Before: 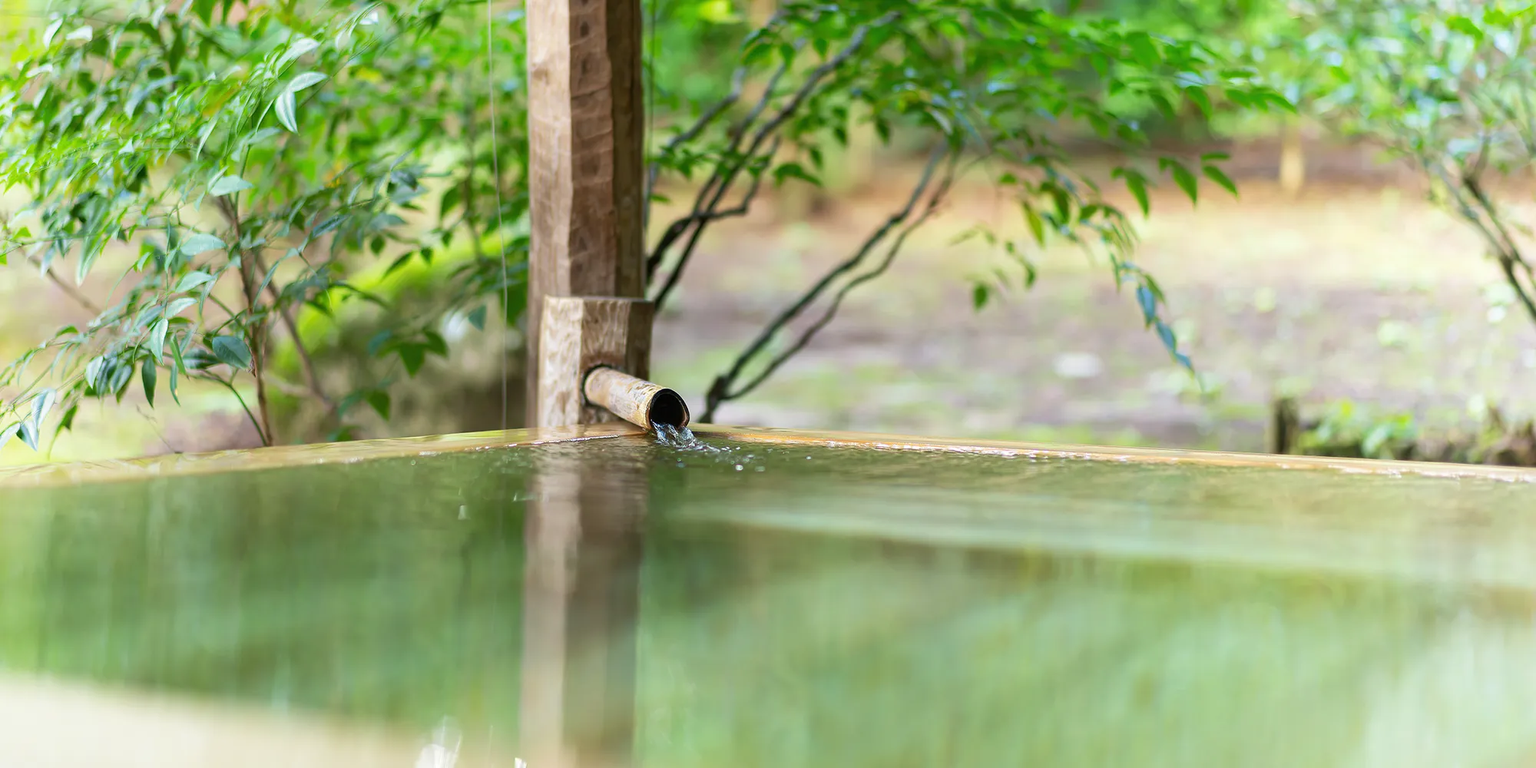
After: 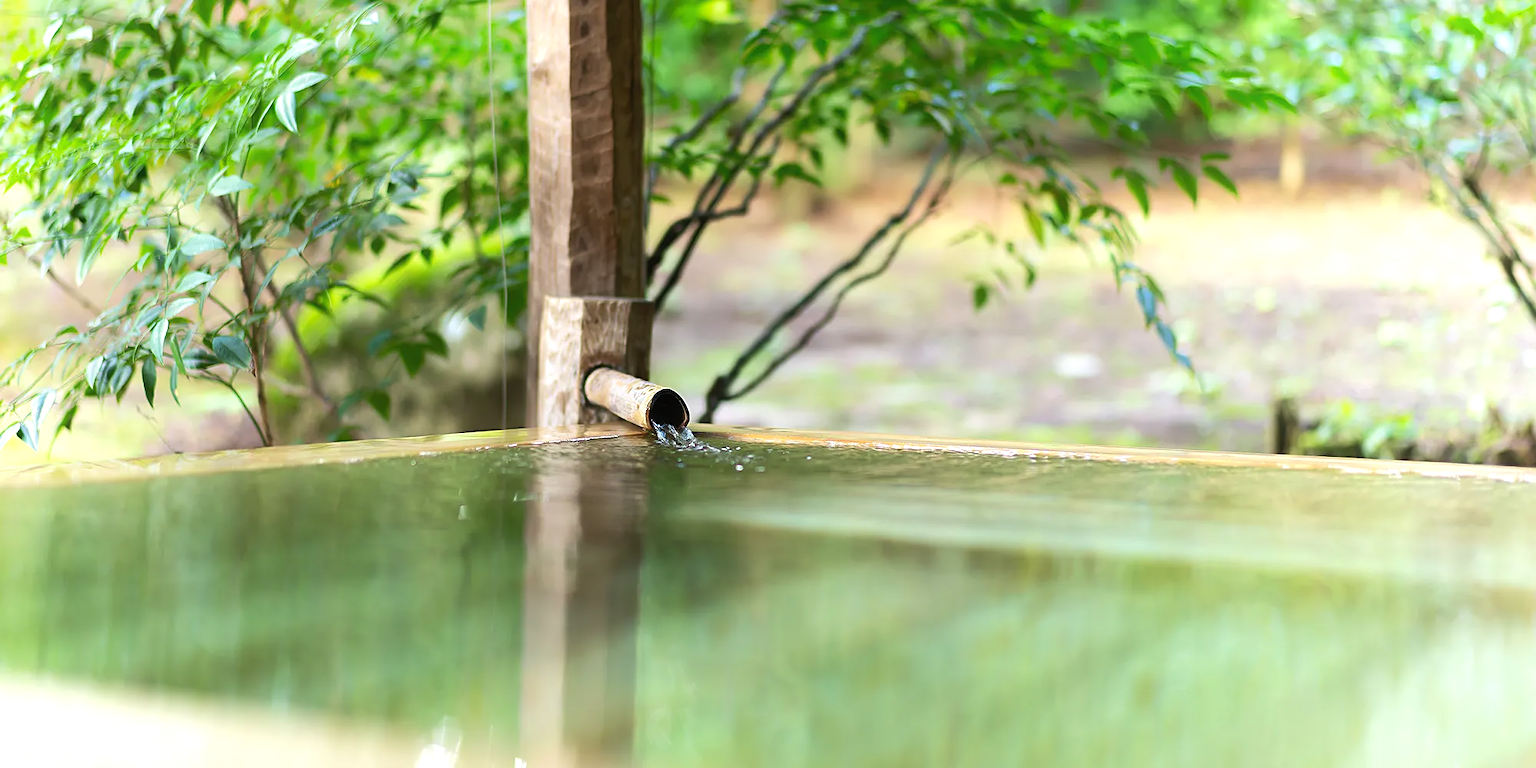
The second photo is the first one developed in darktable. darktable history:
contrast equalizer: octaves 7, y [[0.502, 0.505, 0.512, 0.529, 0.564, 0.588], [0.5 ×6], [0.502, 0.505, 0.512, 0.529, 0.564, 0.588], [0, 0.001, 0.001, 0.004, 0.008, 0.011], [0, 0.001, 0.001, 0.004, 0.008, 0.011]], mix -1
sharpen: on, module defaults
tone equalizer: -8 EV -0.417 EV, -7 EV -0.389 EV, -6 EV -0.333 EV, -5 EV -0.222 EV, -3 EV 0.222 EV, -2 EV 0.333 EV, -1 EV 0.389 EV, +0 EV 0.417 EV, edges refinement/feathering 500, mask exposure compensation -1.57 EV, preserve details no
